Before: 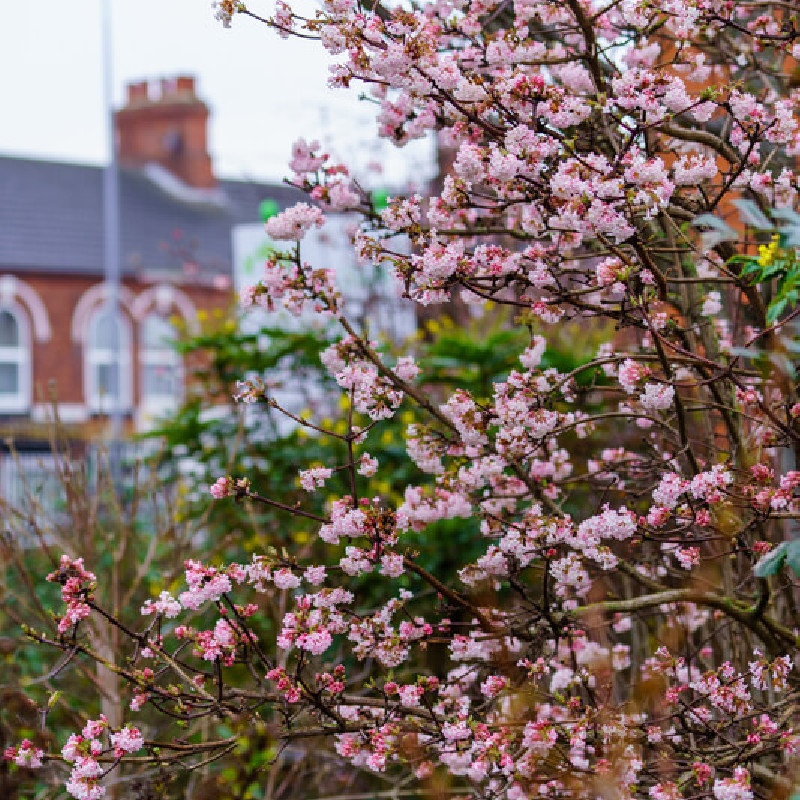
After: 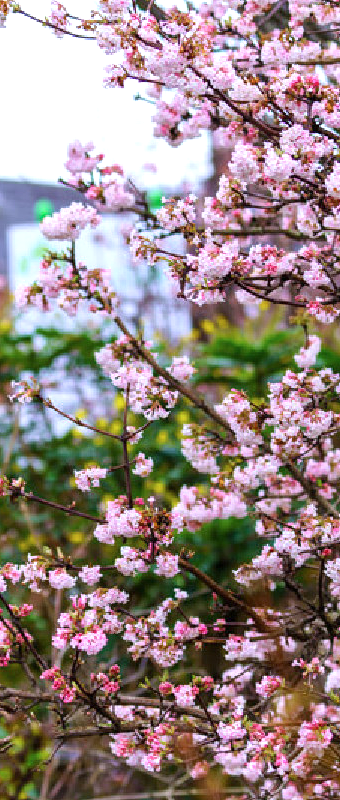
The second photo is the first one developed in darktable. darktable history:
exposure: exposure 0.606 EV, compensate exposure bias true, compensate highlight preservation false
crop: left 28.218%, right 29.17%
color calibration: illuminant as shot in camera, x 0.358, y 0.373, temperature 4628.91 K
